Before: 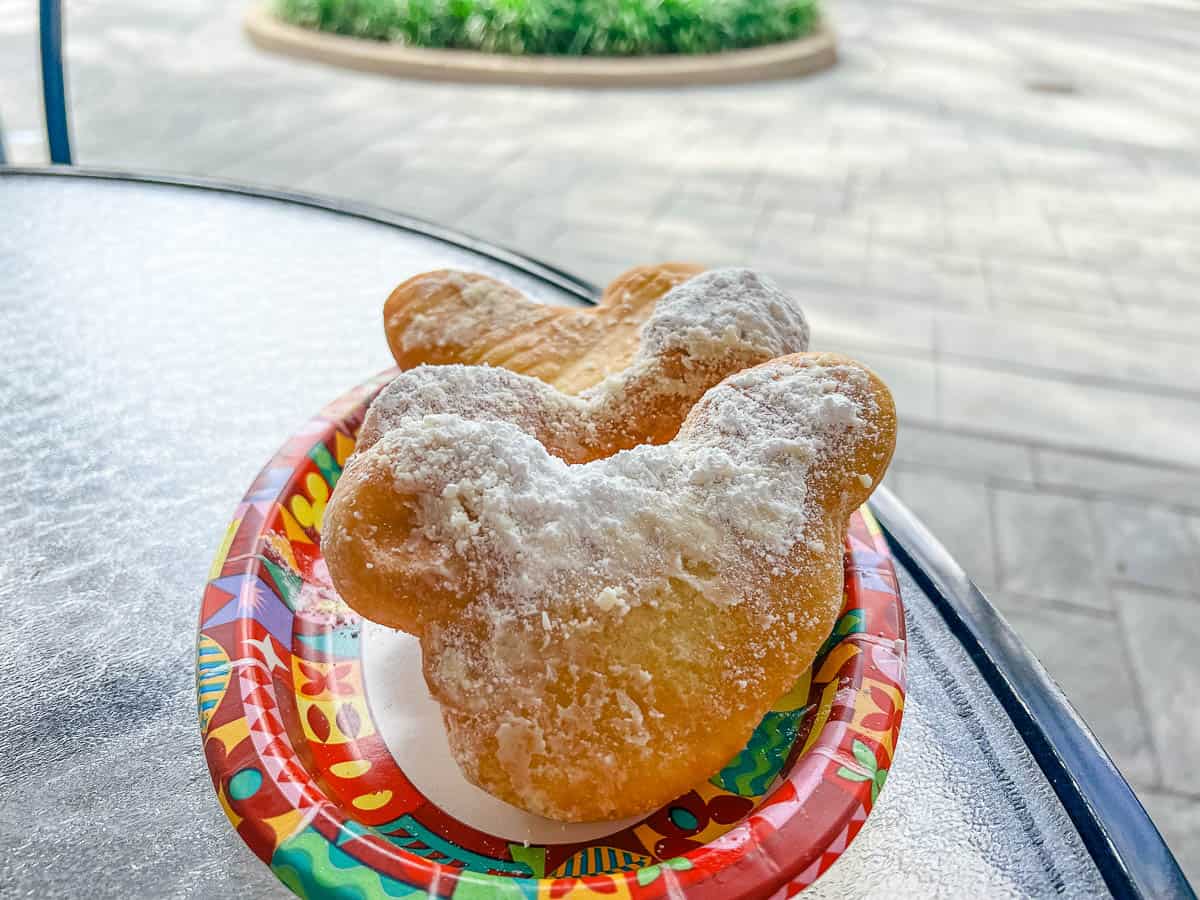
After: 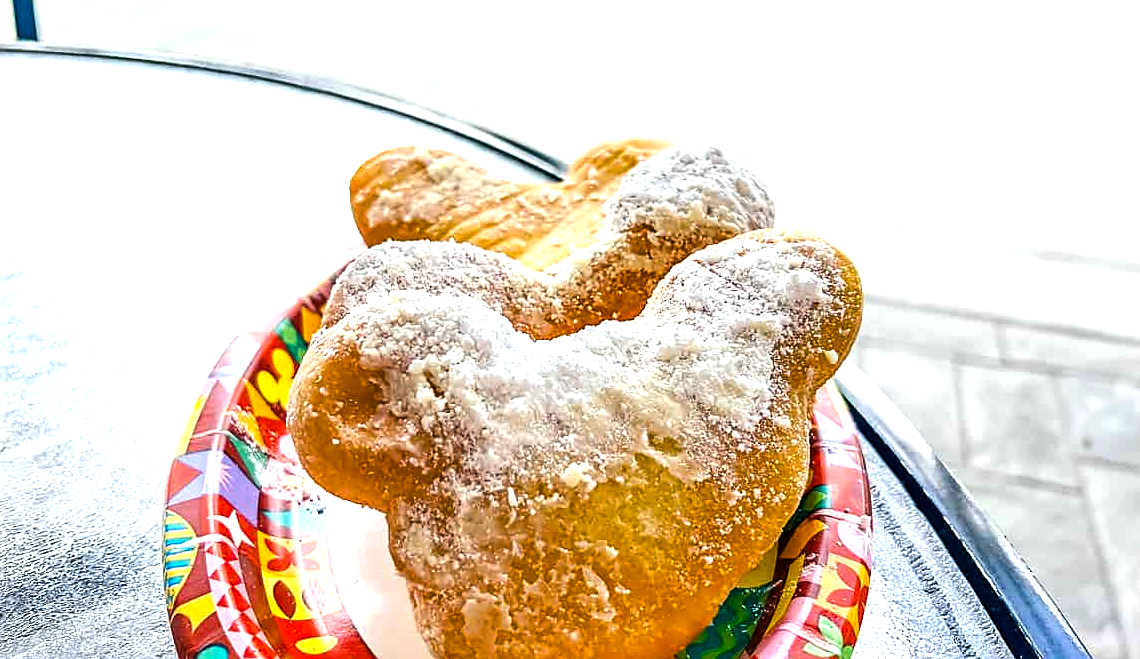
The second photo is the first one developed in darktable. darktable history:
sharpen: radius 1.85, amount 0.393, threshold 1.414
crop and rotate: left 2.85%, top 13.802%, right 2.078%, bottom 12.883%
tone equalizer: -8 EV -1.08 EV, -7 EV -1 EV, -6 EV -0.831 EV, -5 EV -0.557 EV, -3 EV 0.556 EV, -2 EV 0.873 EV, -1 EV 1.01 EV, +0 EV 1.07 EV, edges refinement/feathering 500, mask exposure compensation -1.57 EV, preserve details no
color balance rgb: shadows lift › chroma 2.039%, shadows lift › hue 247.9°, perceptual saturation grading › global saturation 29.529%
